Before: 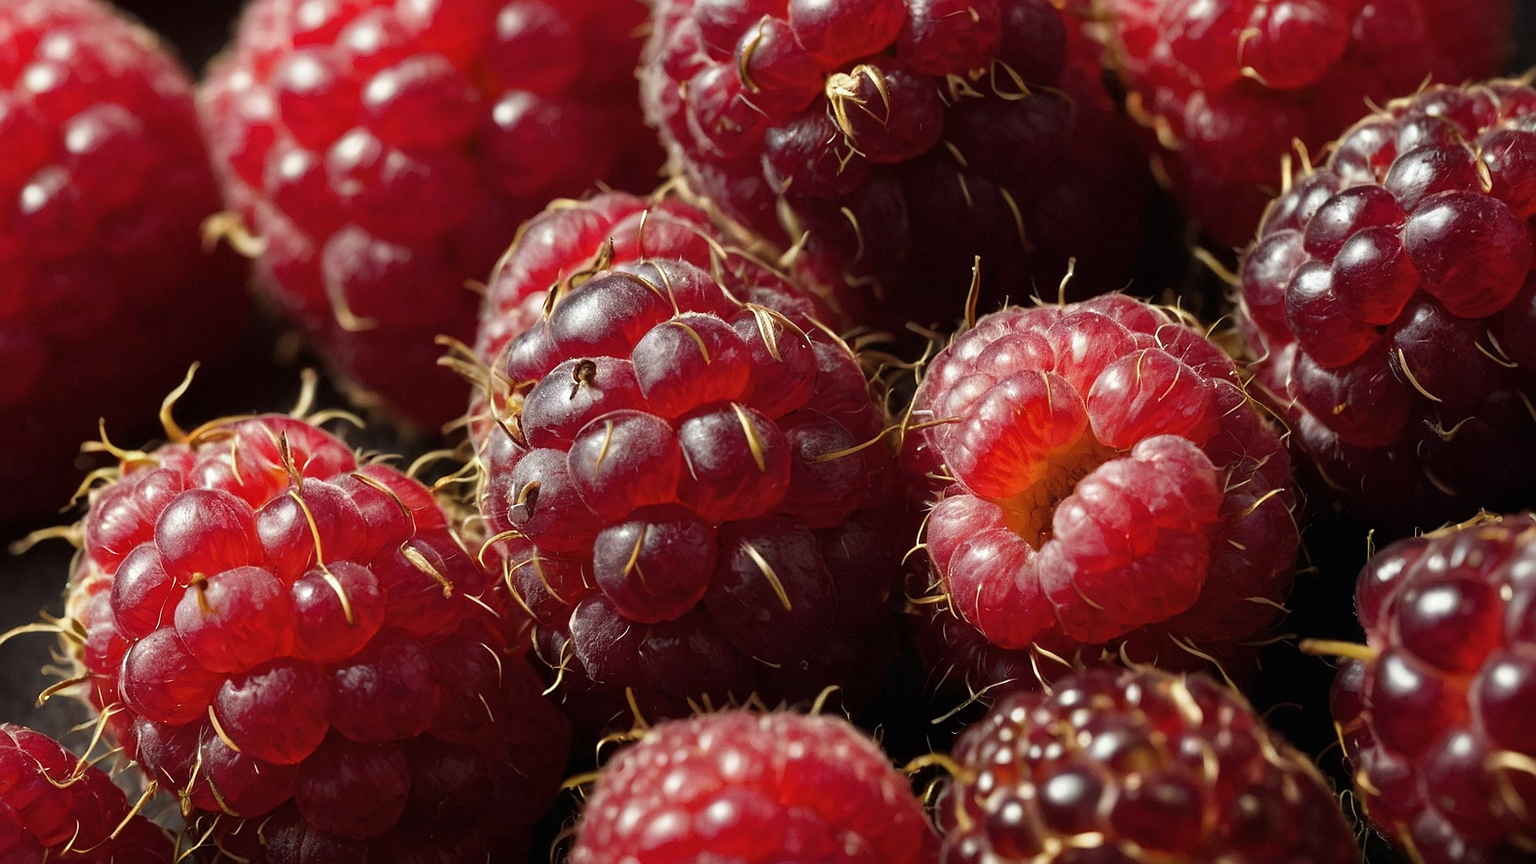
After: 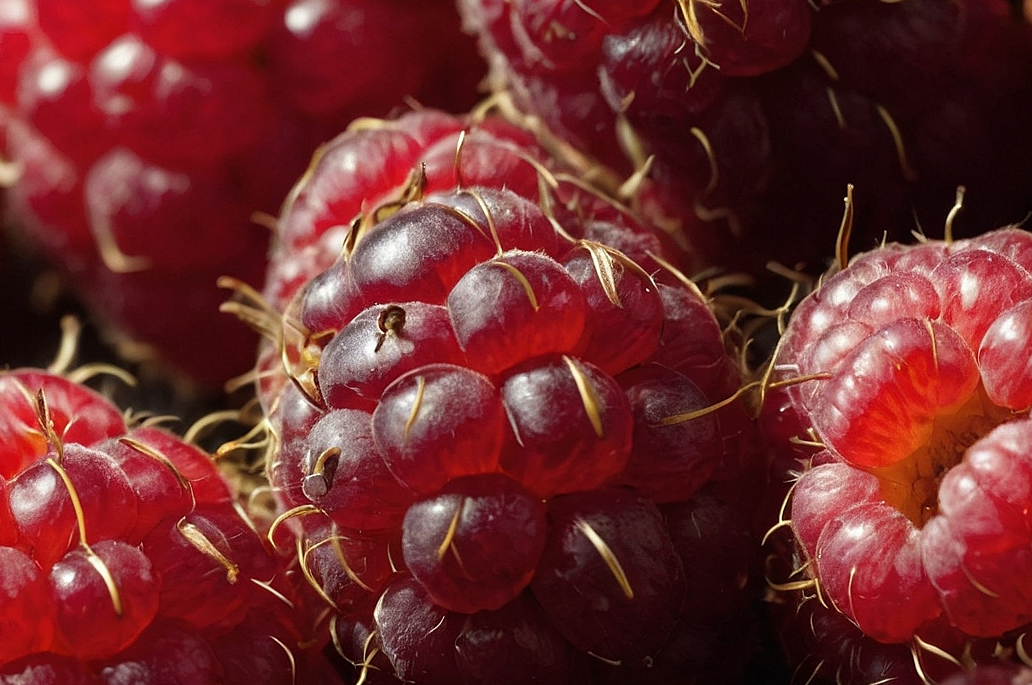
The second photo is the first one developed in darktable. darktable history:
crop: left 16.236%, top 11.318%, right 26.134%, bottom 20.665%
